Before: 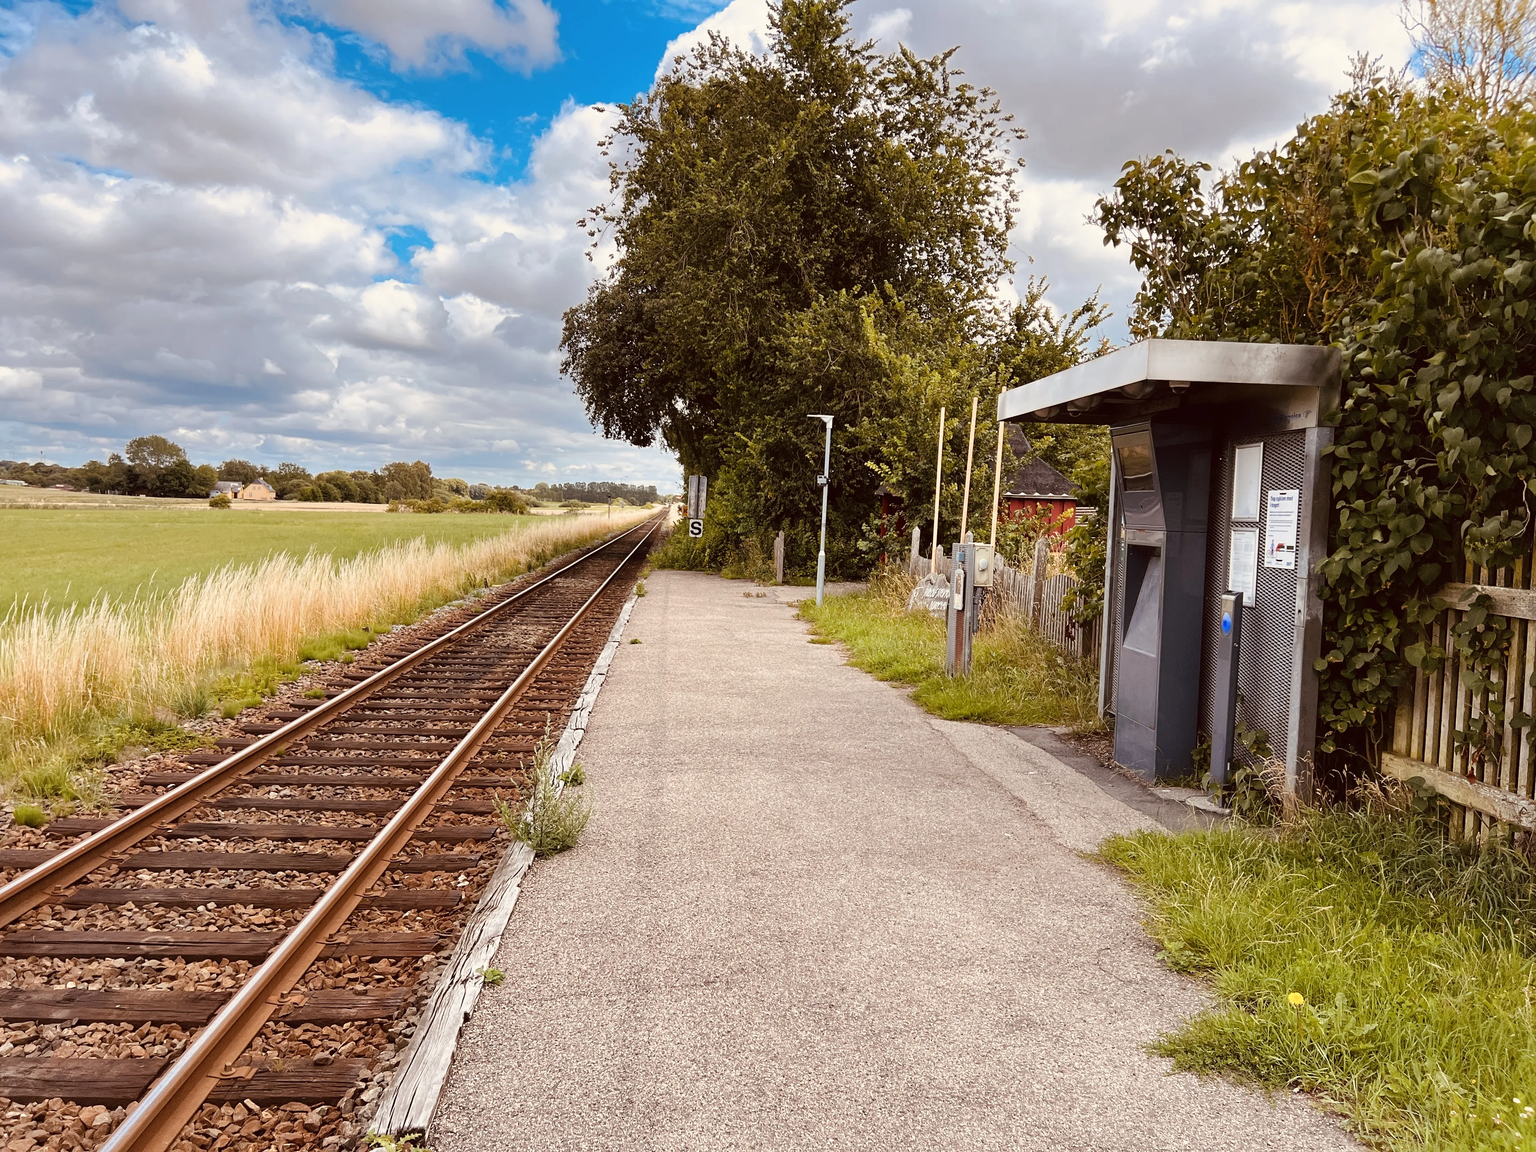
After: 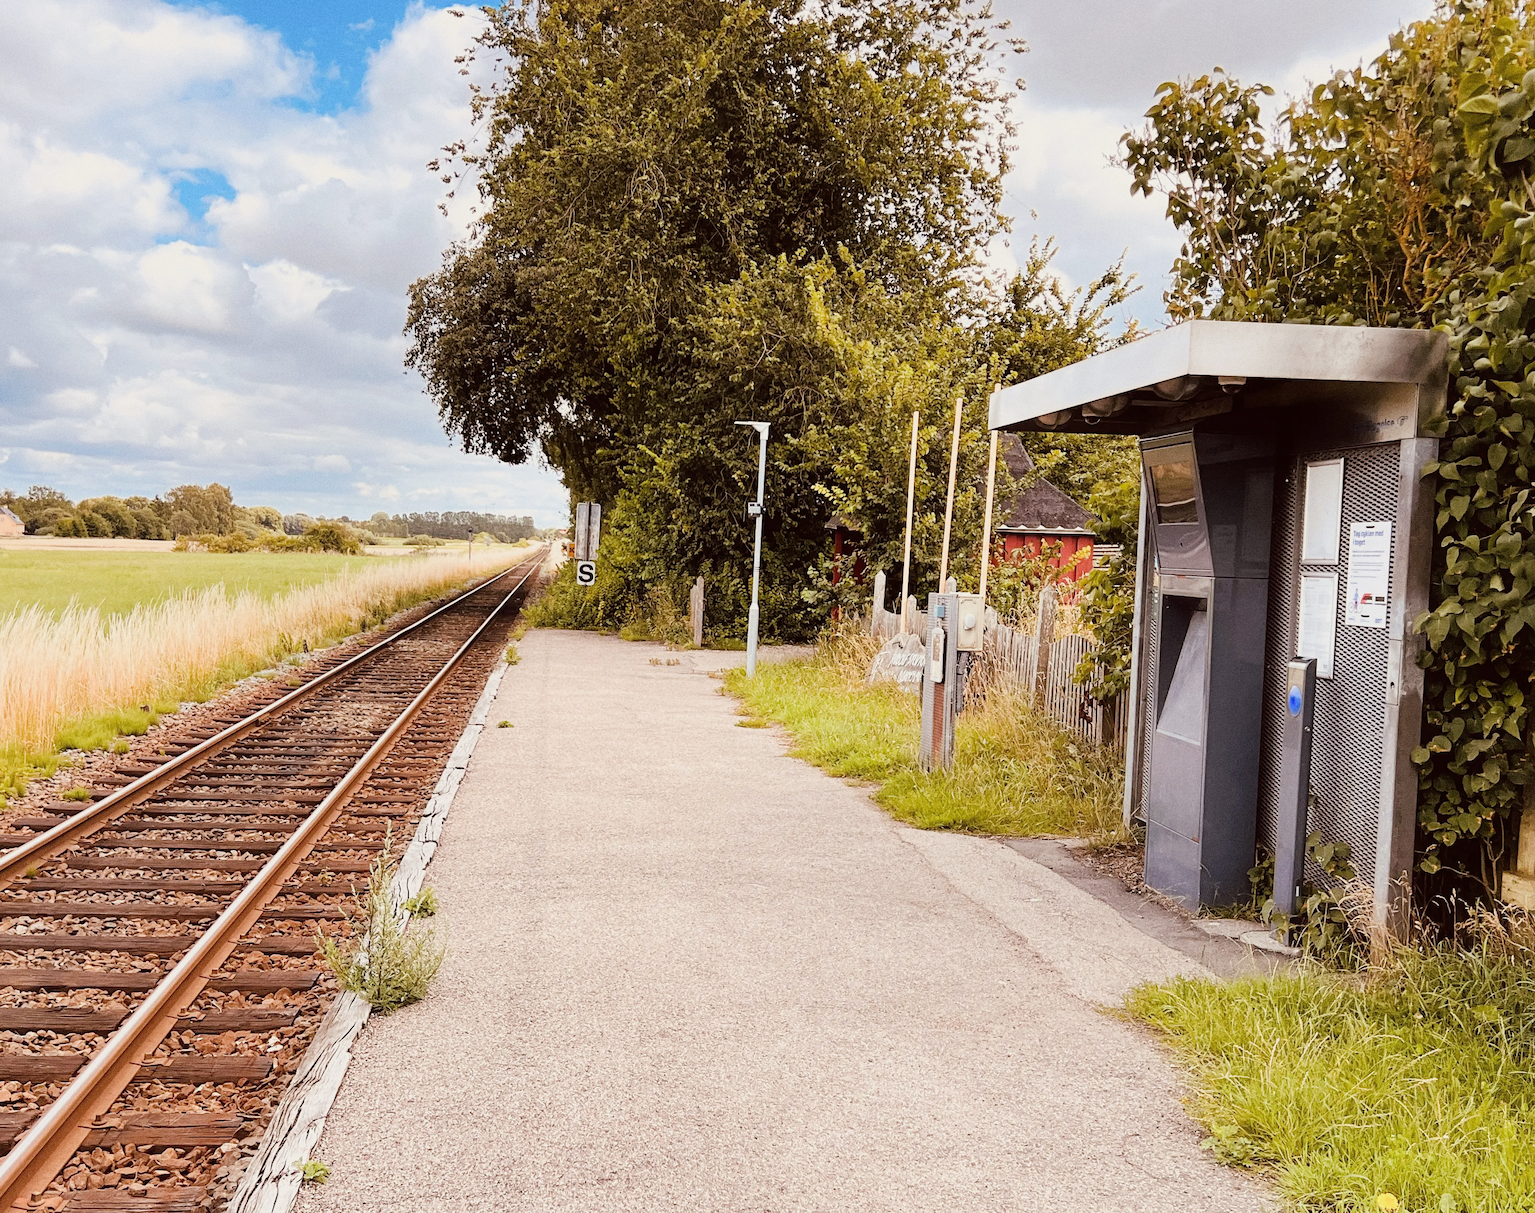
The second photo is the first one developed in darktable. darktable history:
crop: left 16.768%, top 8.653%, right 8.362%, bottom 12.485%
filmic rgb: black relative exposure -7.65 EV, white relative exposure 4.56 EV, hardness 3.61
grain: coarseness 0.09 ISO
contrast equalizer: y [[0.5, 0.5, 0.468, 0.5, 0.5, 0.5], [0.5 ×6], [0.5 ×6], [0 ×6], [0 ×6]]
exposure: black level correction 0, exposure 0.953 EV, compensate exposure bias true, compensate highlight preservation false
